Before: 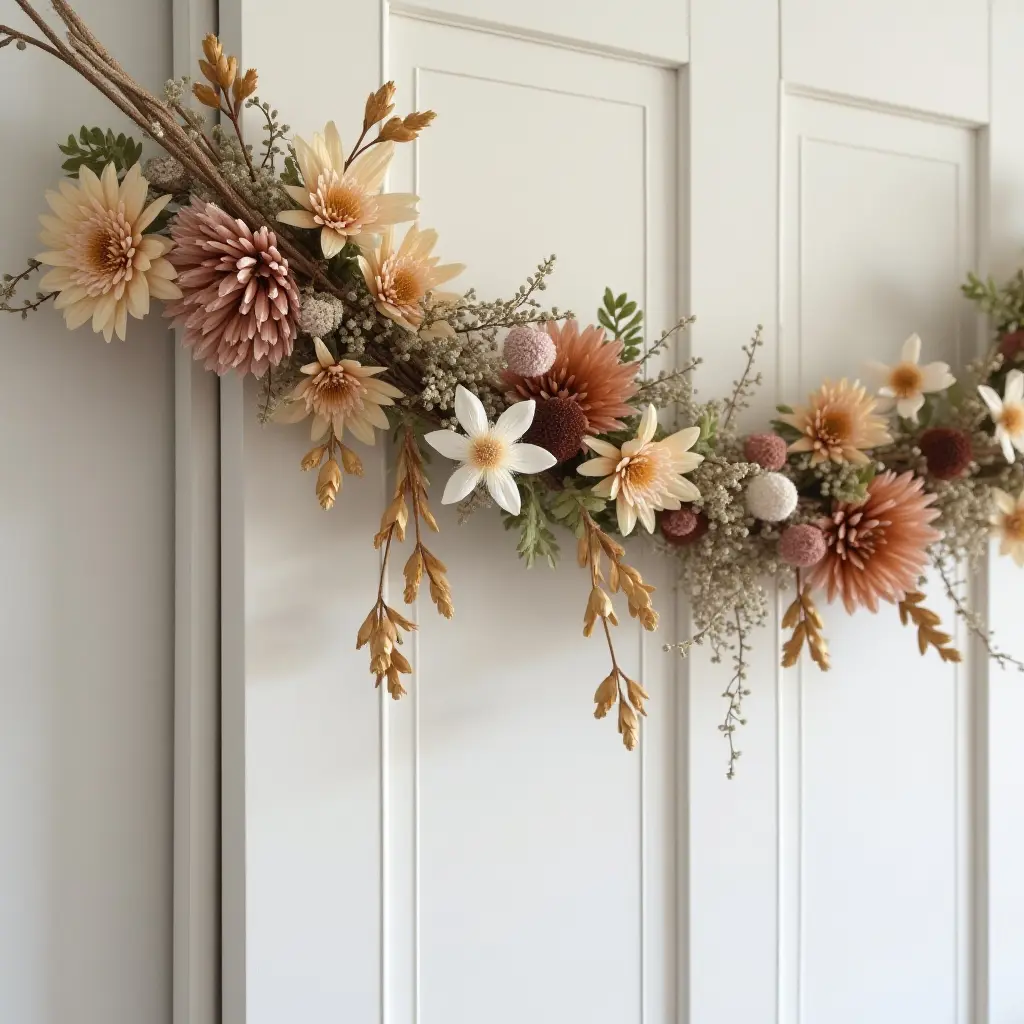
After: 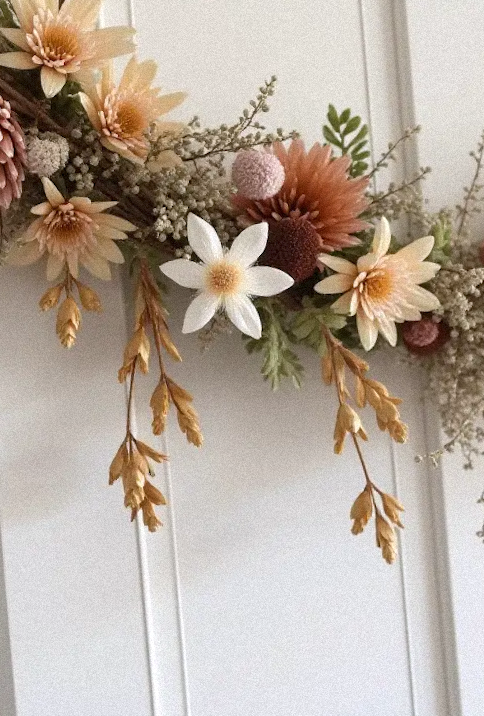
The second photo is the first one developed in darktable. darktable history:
crop and rotate: angle 0.02°, left 24.353%, top 13.219%, right 26.156%, bottom 8.224%
white balance: red 1.004, blue 1.024
tone equalizer: on, module defaults
grain: mid-tones bias 0%
rotate and perspective: rotation -4.57°, crop left 0.054, crop right 0.944, crop top 0.087, crop bottom 0.914
